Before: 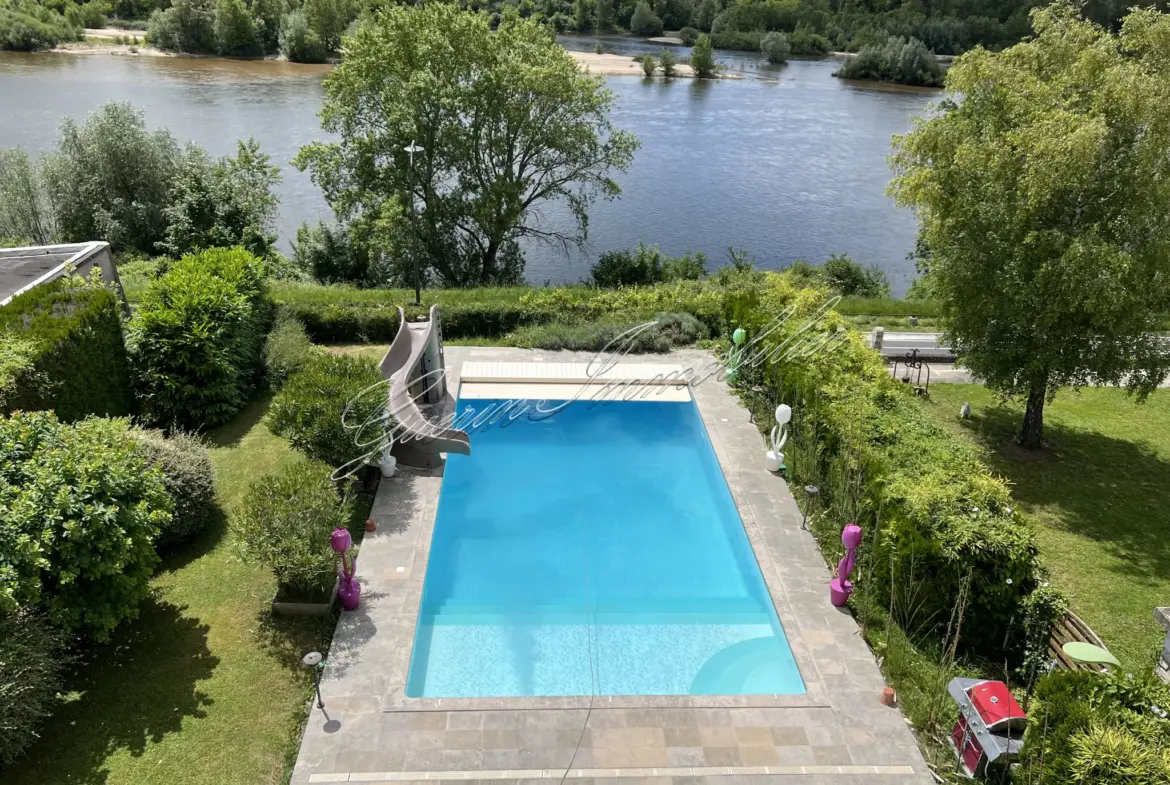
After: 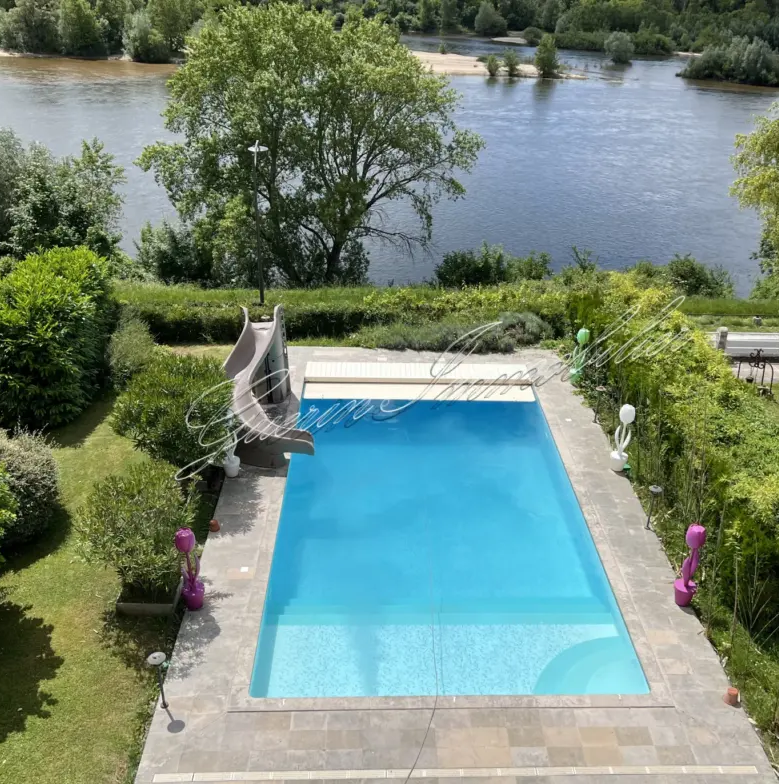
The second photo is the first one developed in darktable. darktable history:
crop and rotate: left 13.368%, right 19.983%
